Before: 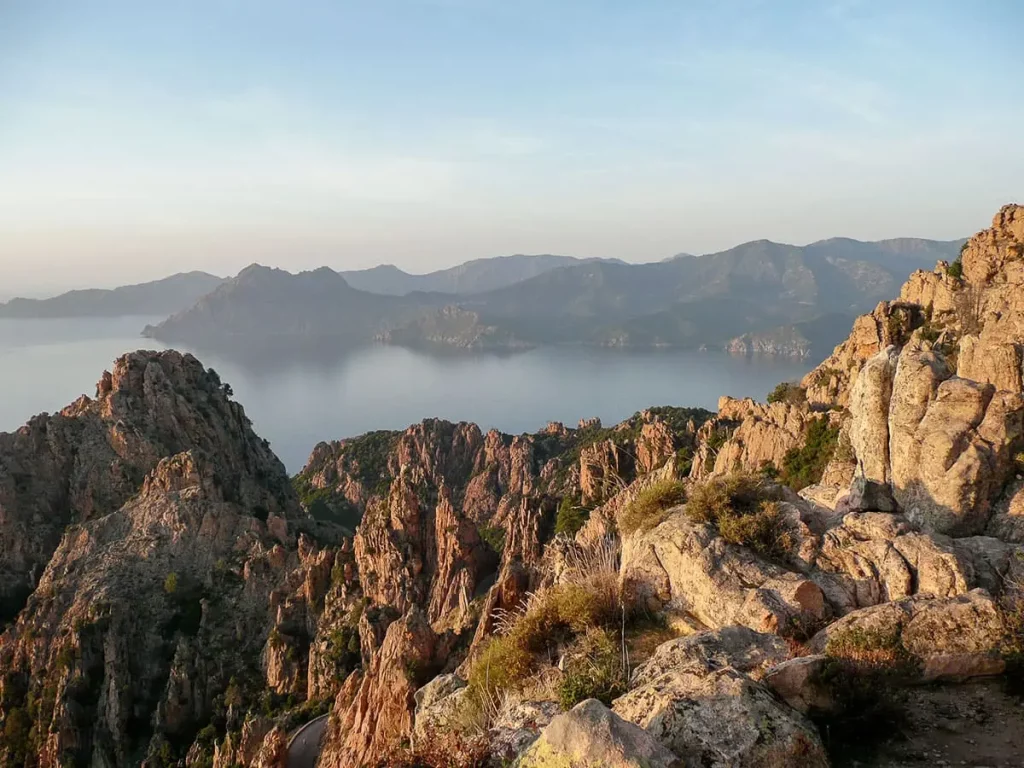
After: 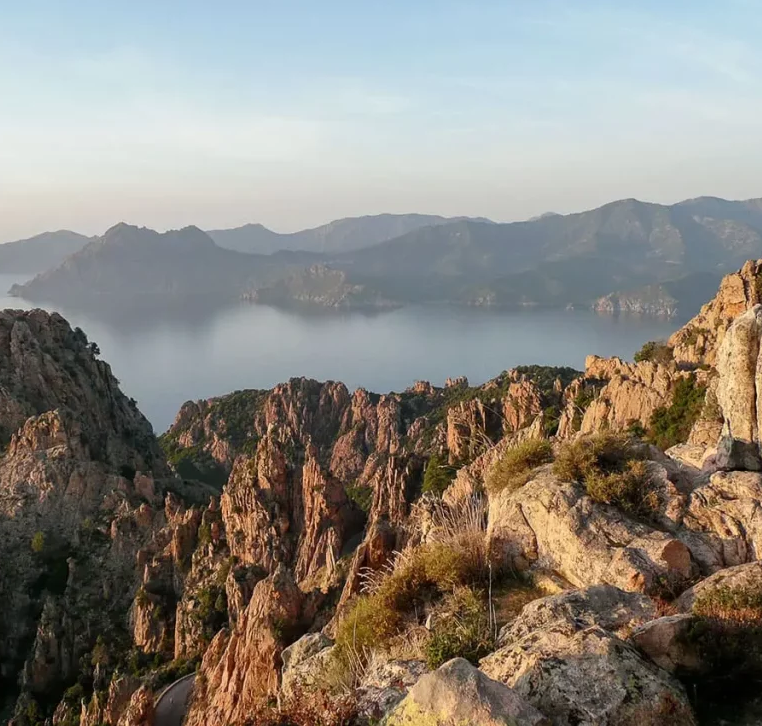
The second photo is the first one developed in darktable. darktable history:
exposure: compensate highlight preservation false
crop and rotate: left 13.003%, top 5.4%, right 12.563%
